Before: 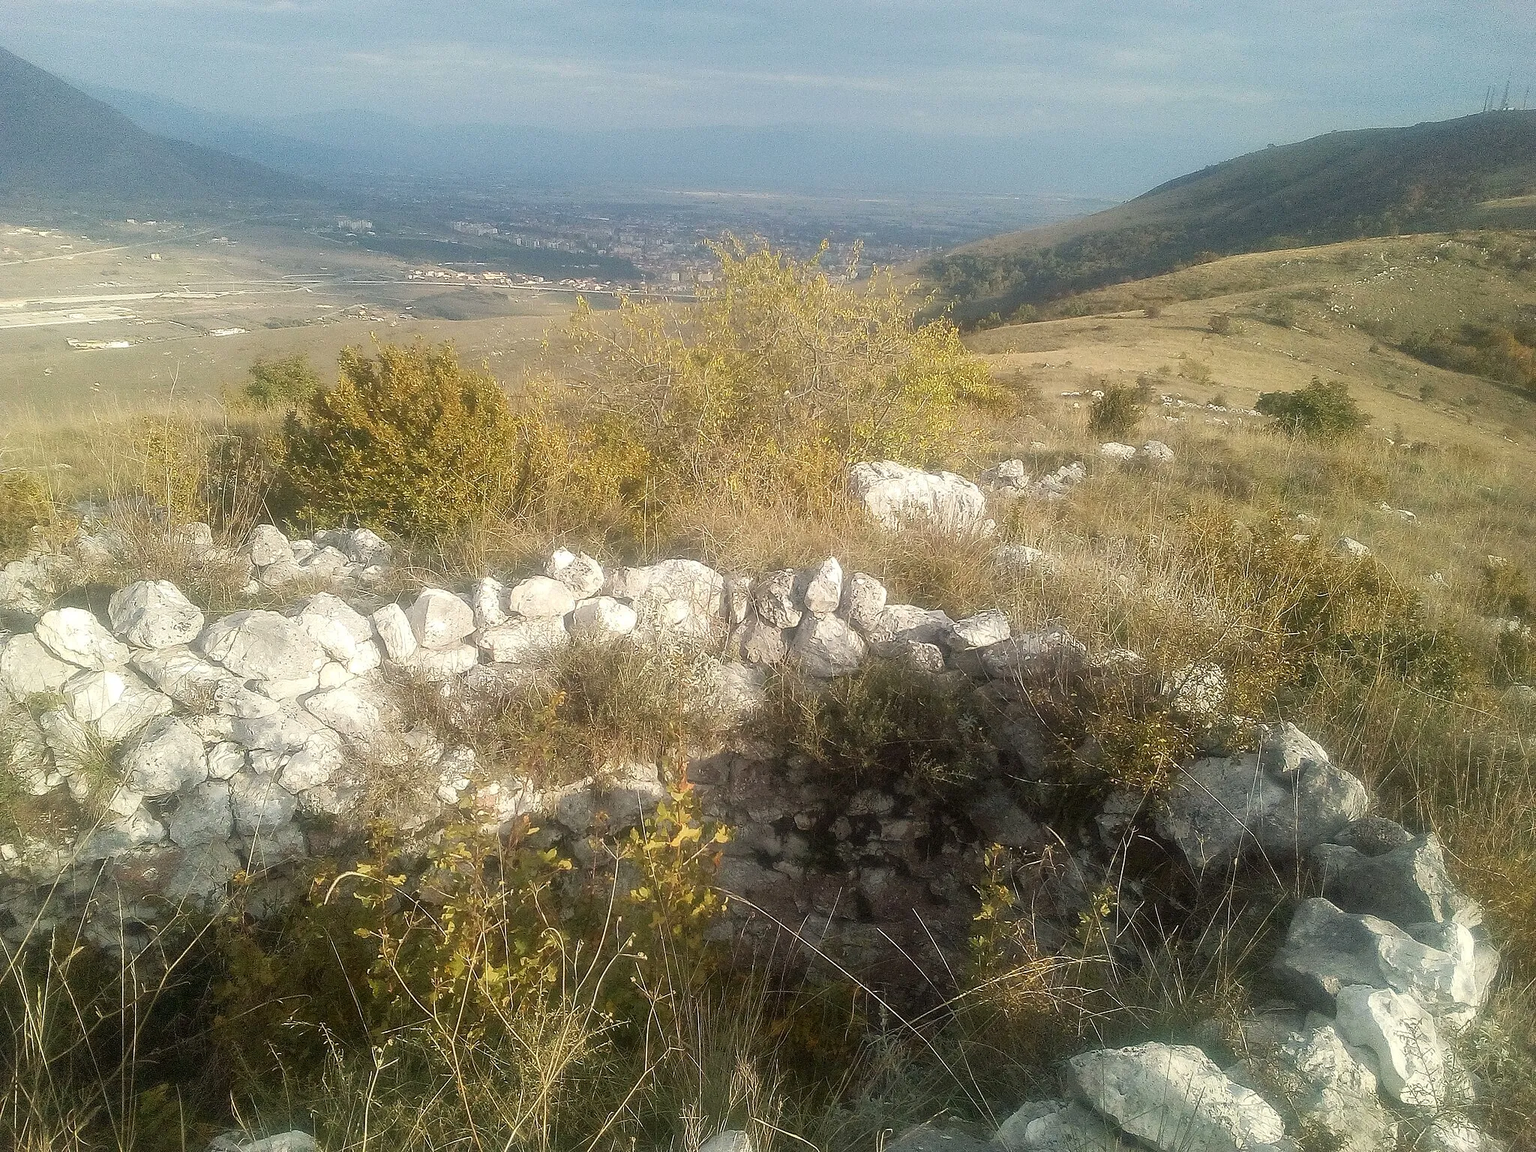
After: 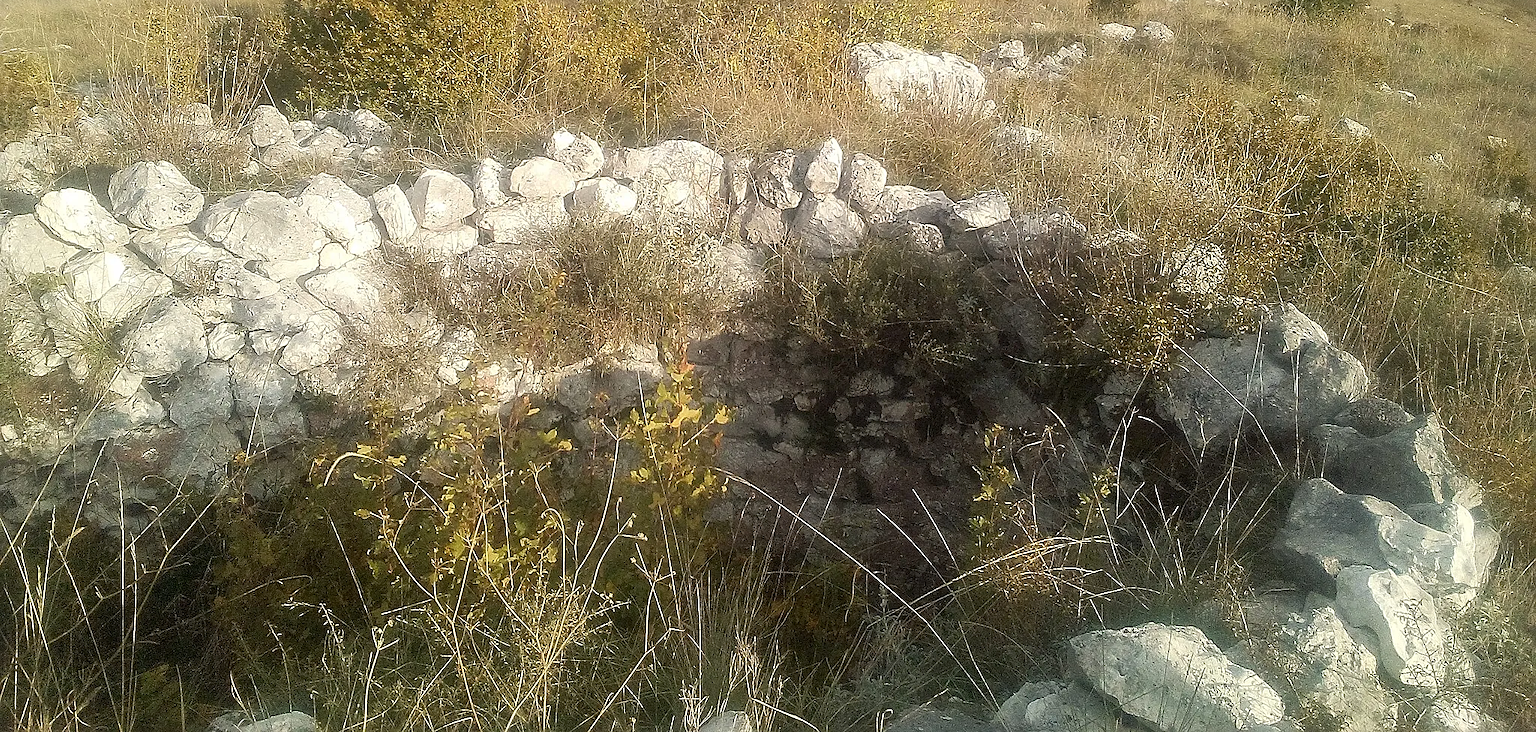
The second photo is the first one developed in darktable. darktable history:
crop and rotate: top 36.435%
sharpen: on, module defaults
